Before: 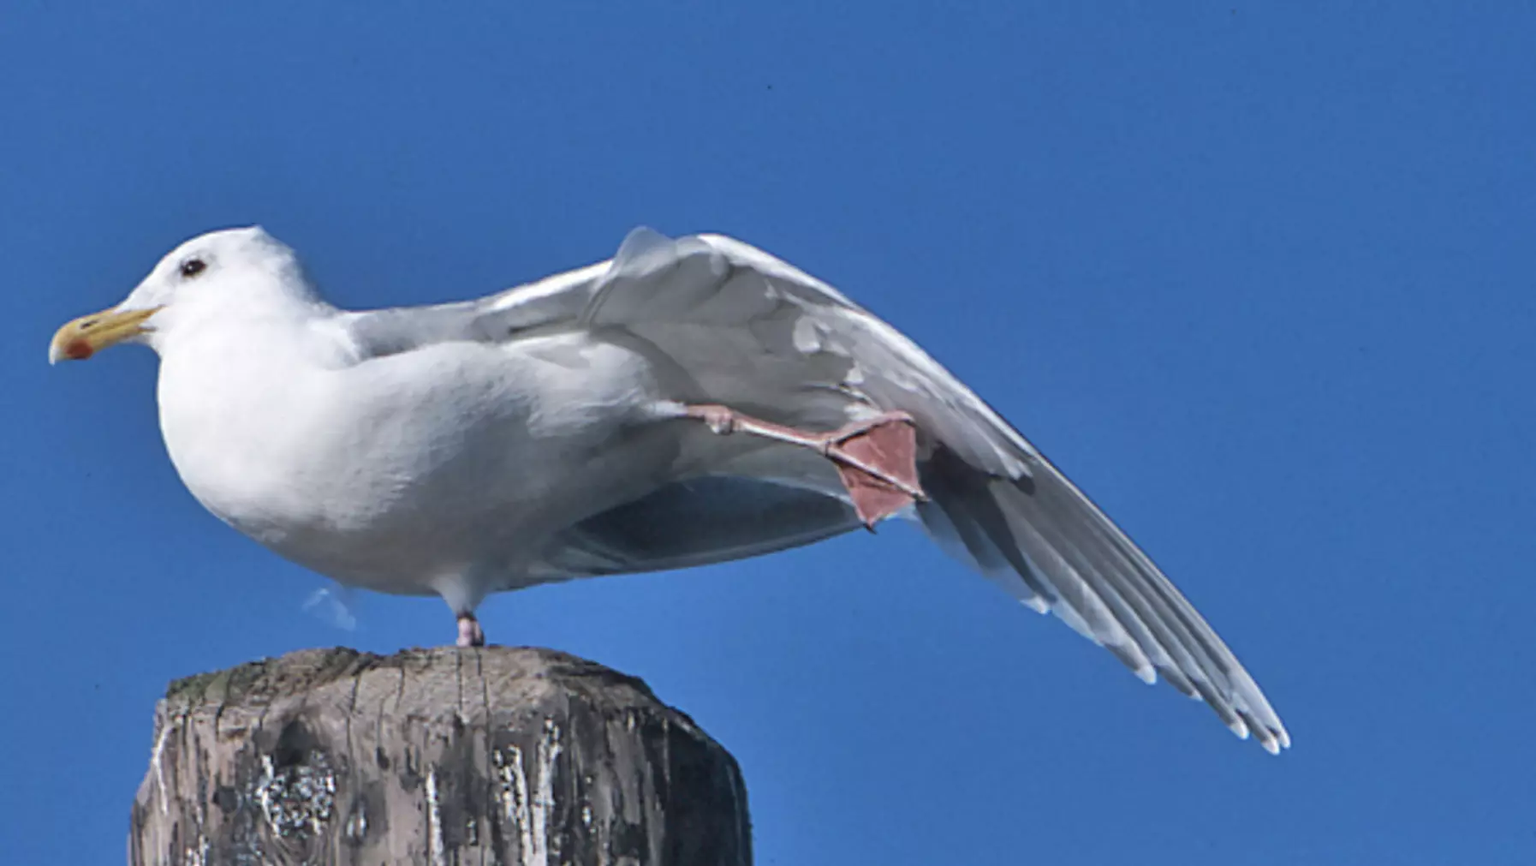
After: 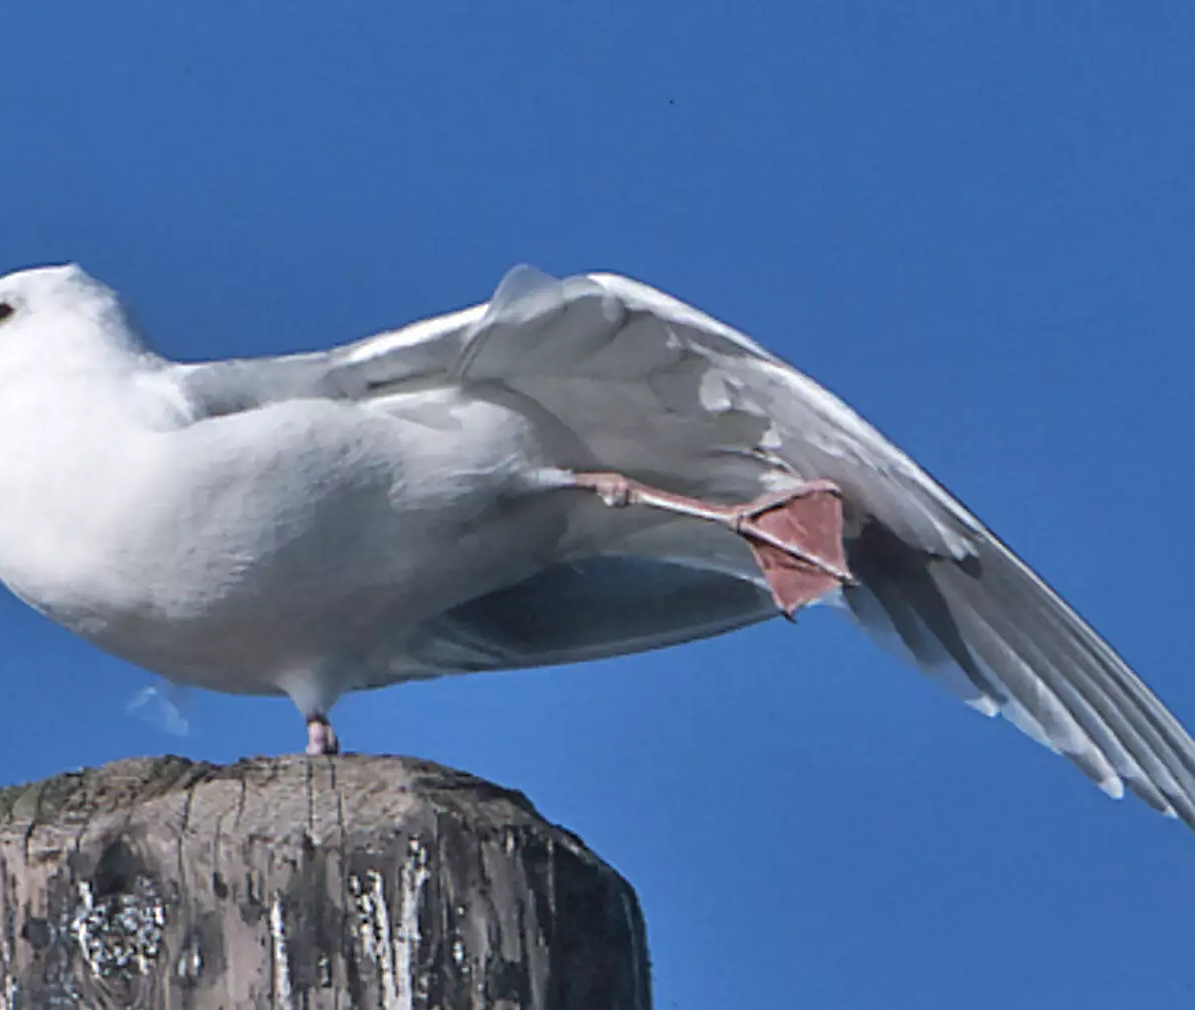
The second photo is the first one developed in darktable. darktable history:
crop and rotate: left 12.673%, right 20.66%
sharpen: on, module defaults
